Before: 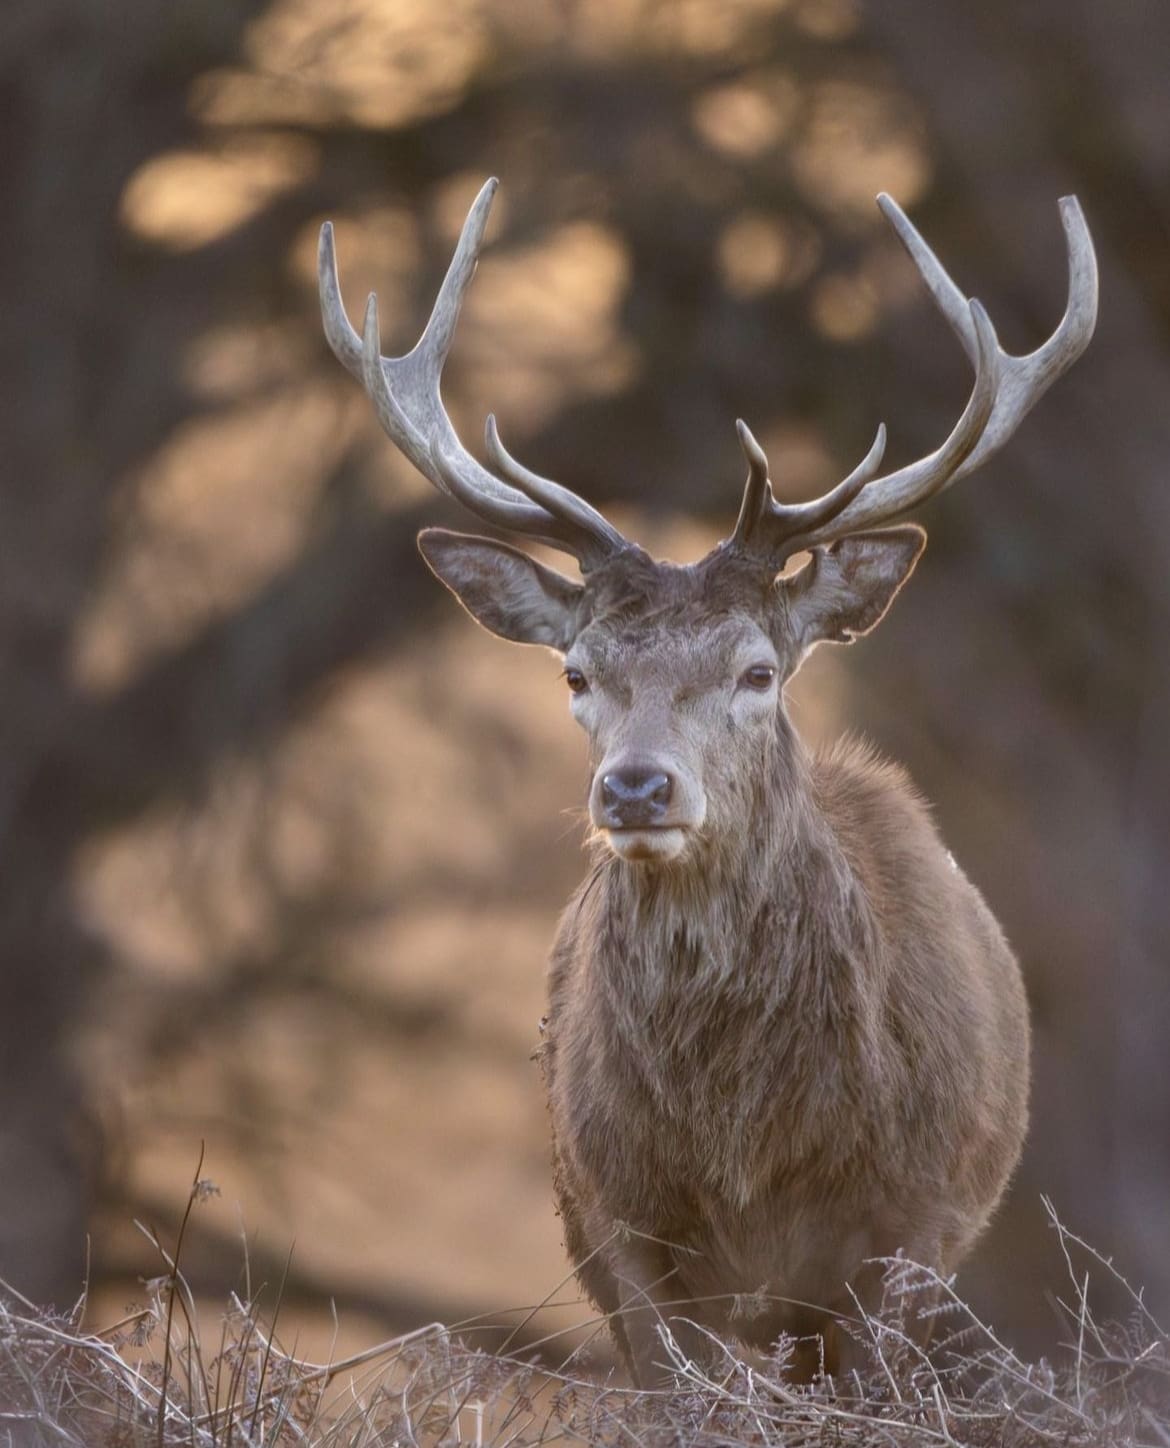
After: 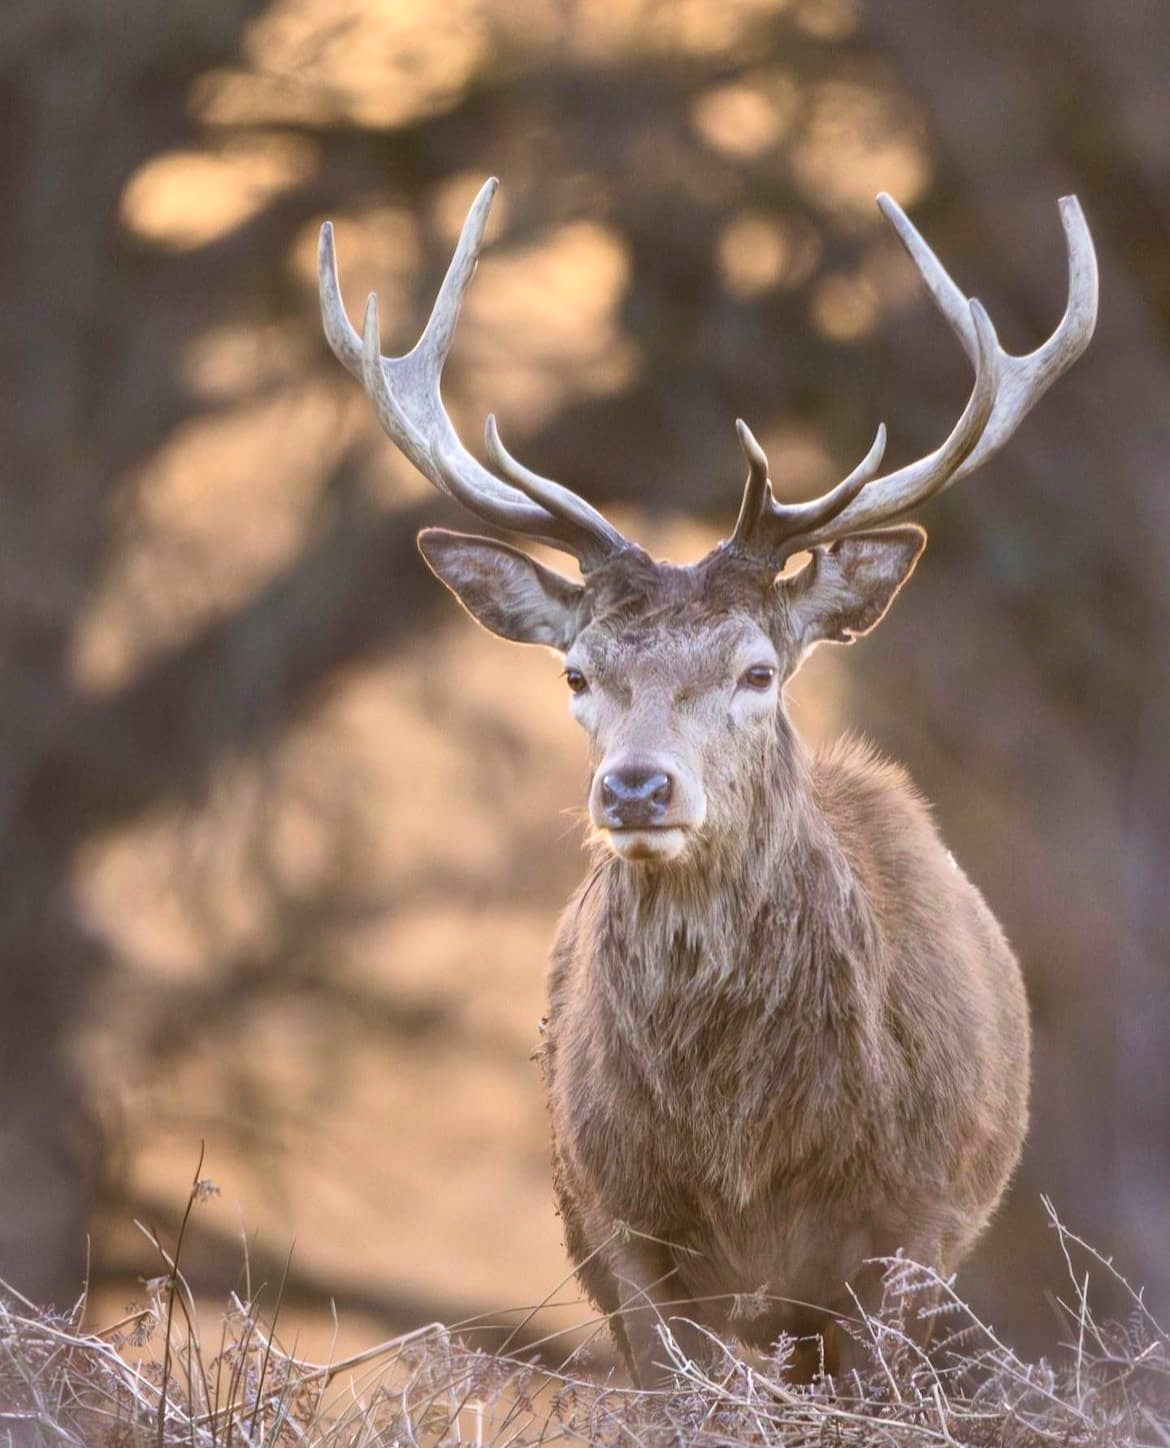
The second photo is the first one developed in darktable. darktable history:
velvia: strength 15%
exposure: exposure 0.2 EV, compensate highlight preservation false
contrast brightness saturation: contrast 0.2, brightness 0.15, saturation 0.14
